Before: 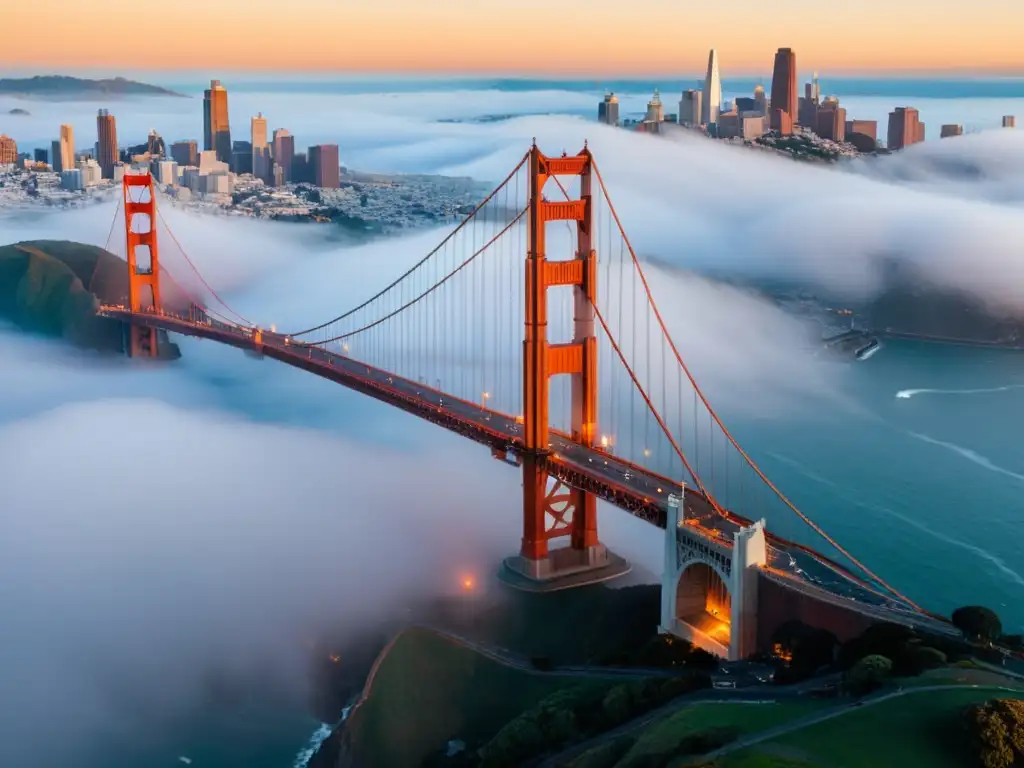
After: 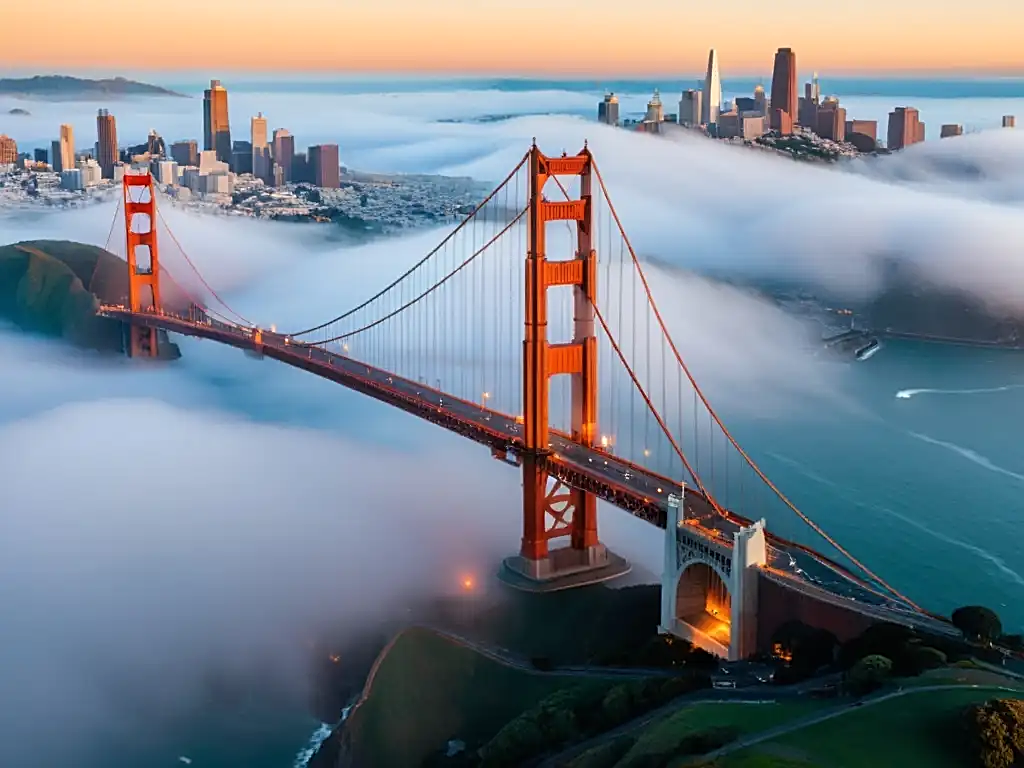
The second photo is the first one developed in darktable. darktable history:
shadows and highlights: shadows -8.34, white point adjustment 1.36, highlights 11.3
sharpen: on, module defaults
